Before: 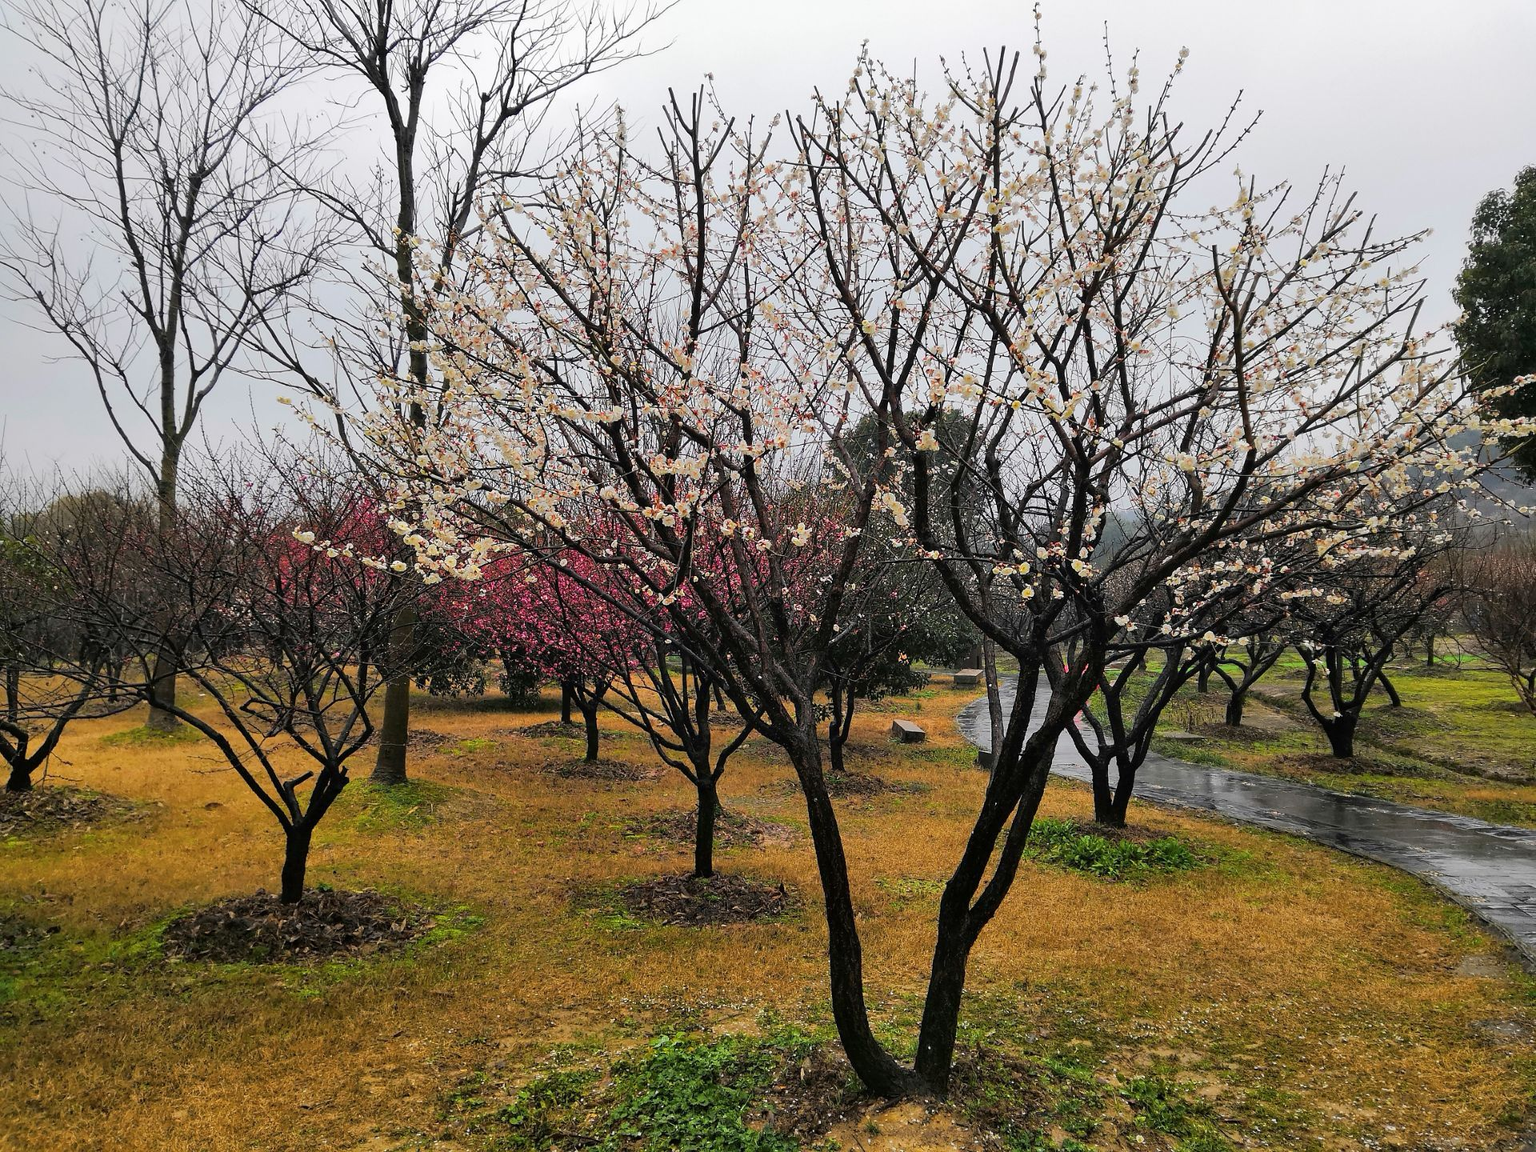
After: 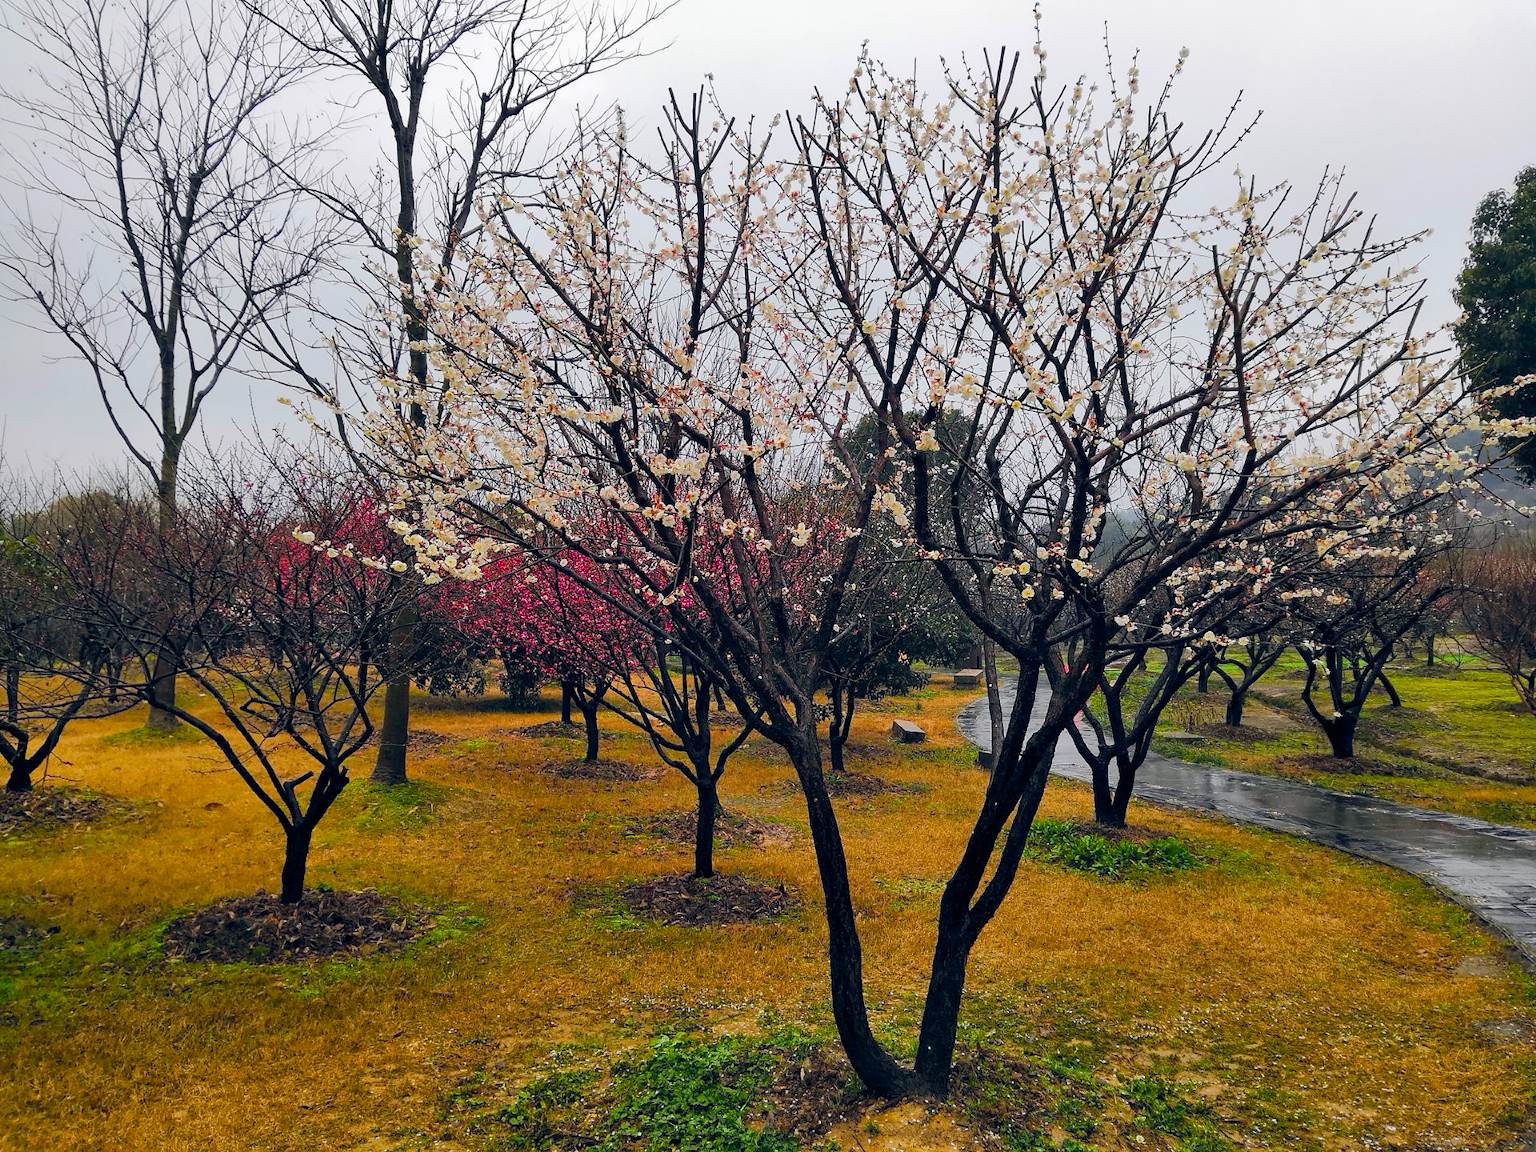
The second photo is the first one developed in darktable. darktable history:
color balance rgb: global offset › chroma 0.099%, global offset › hue 253.09°, perceptual saturation grading › global saturation 0.287%, perceptual saturation grading › mid-tones 6.471%, perceptual saturation grading › shadows 72.132%
